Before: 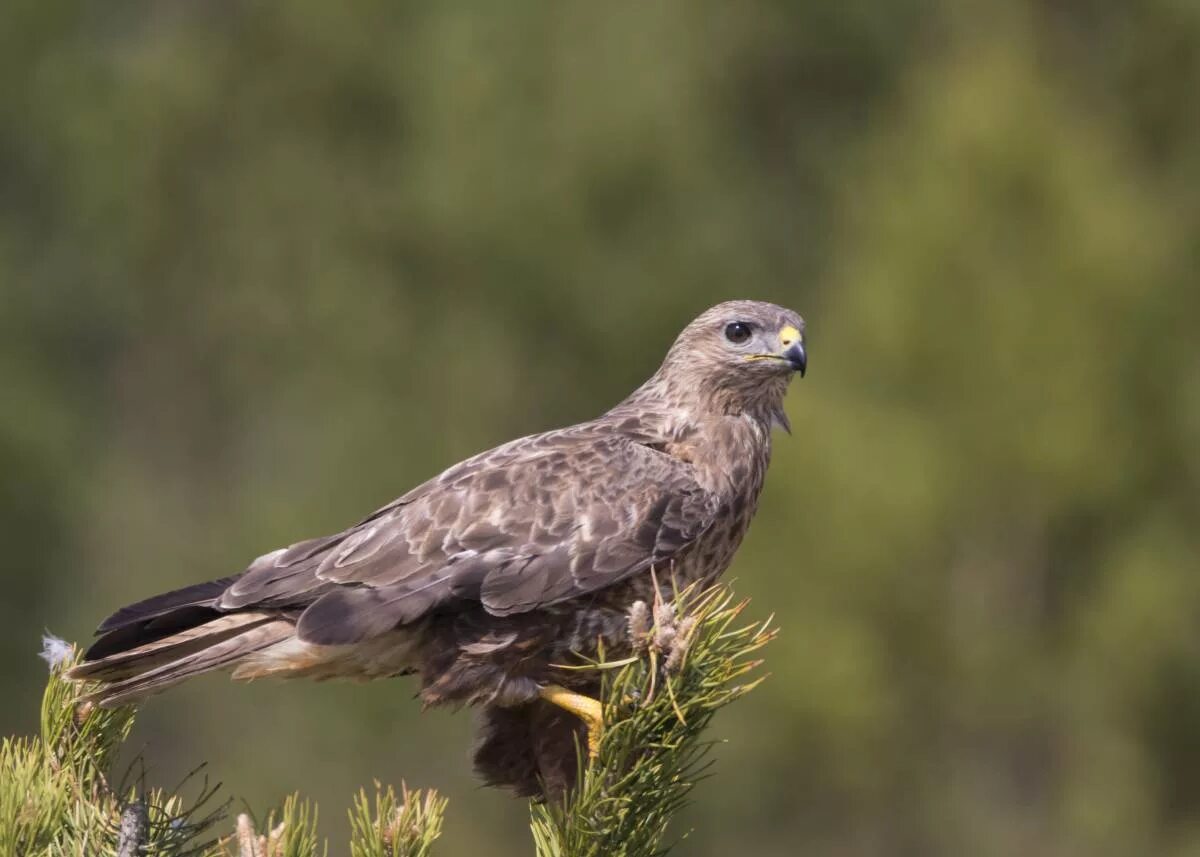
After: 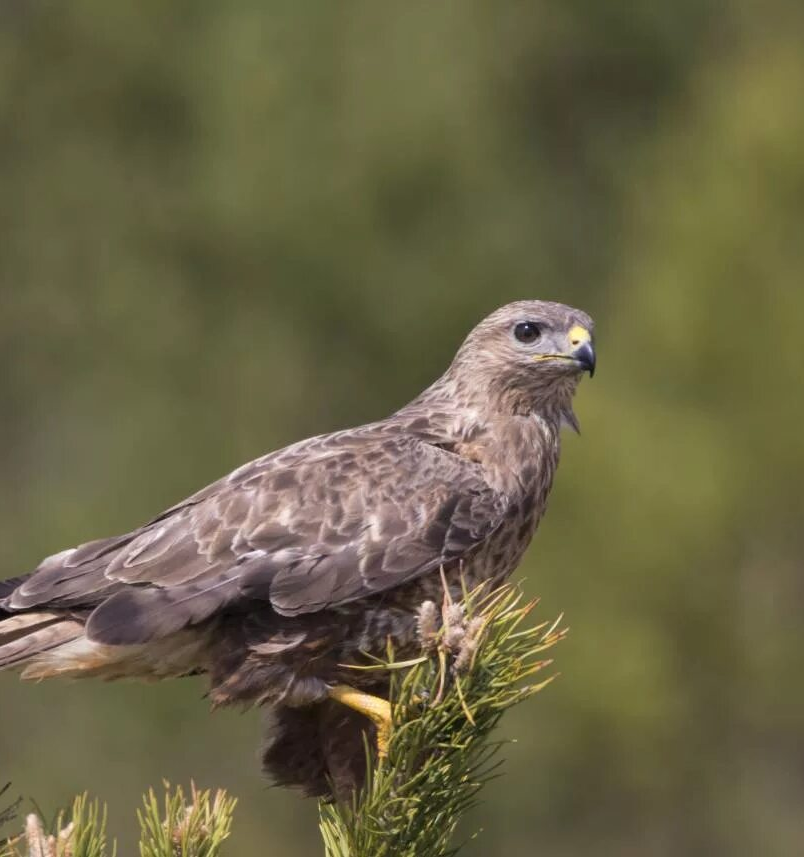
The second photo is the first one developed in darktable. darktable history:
crop and rotate: left 17.645%, right 15.275%
